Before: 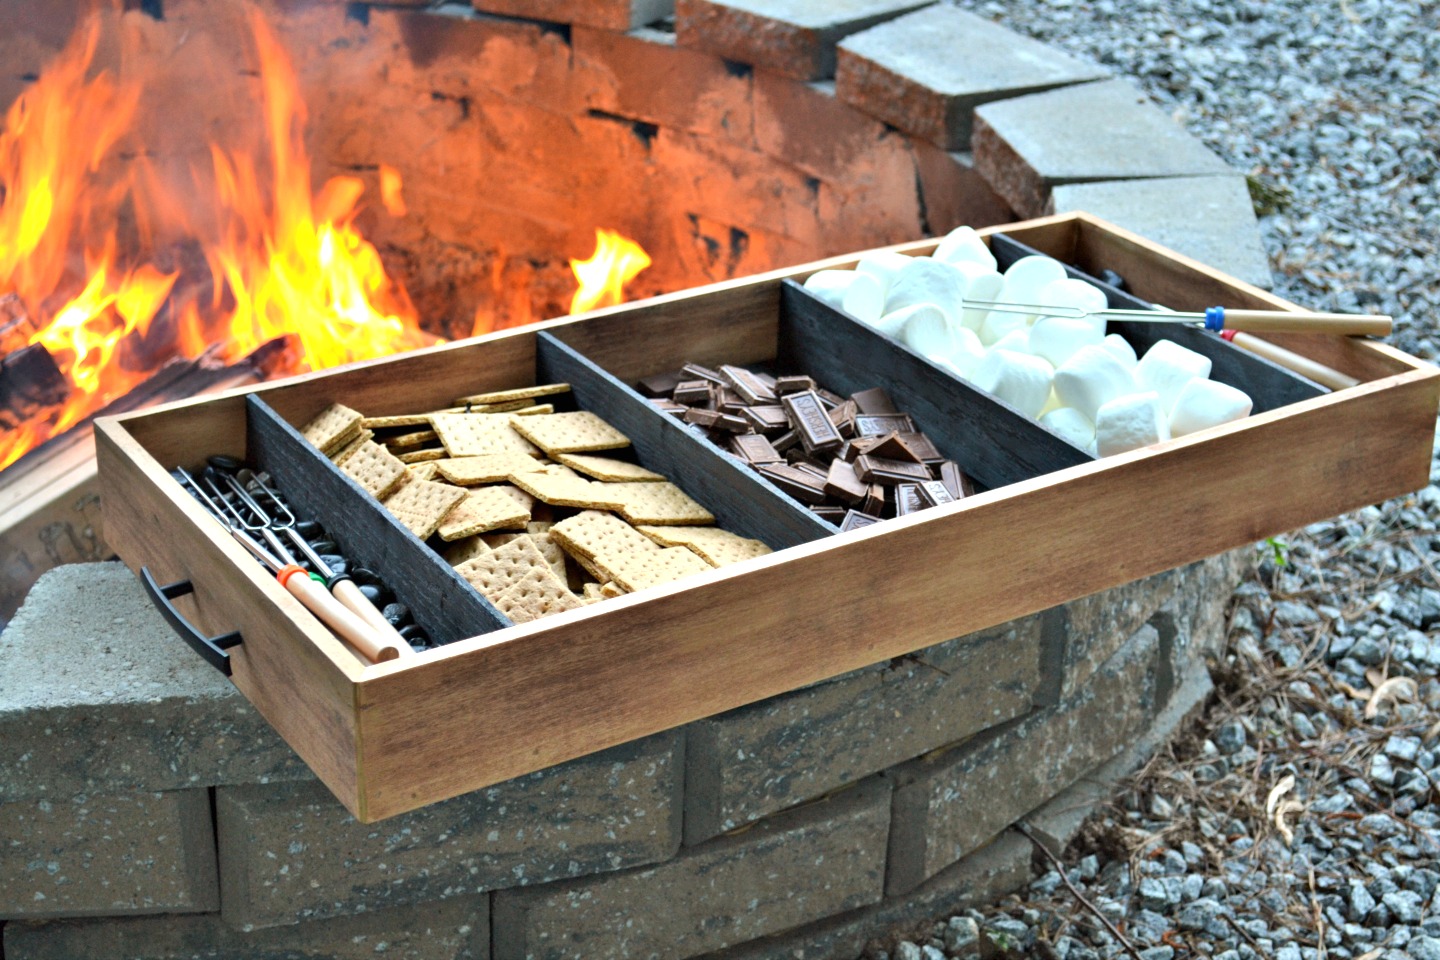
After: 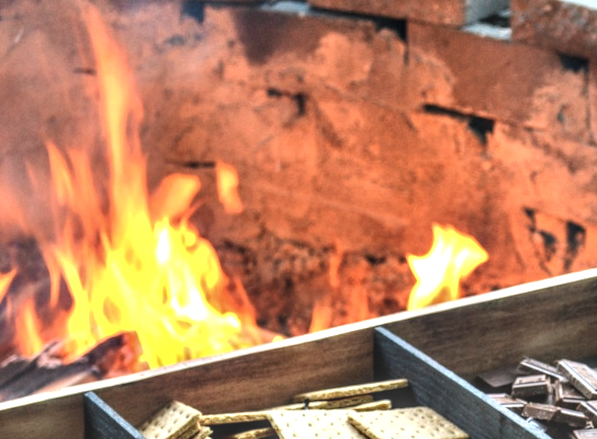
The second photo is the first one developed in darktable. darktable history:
crop and rotate: left 10.817%, top 0.062%, right 47.194%, bottom 53.626%
shadows and highlights: shadows 37.27, highlights -28.18, soften with gaussian
rotate and perspective: rotation -0.45°, automatic cropping original format, crop left 0.008, crop right 0.992, crop top 0.012, crop bottom 0.988
local contrast: highlights 0%, shadows 0%, detail 182%
exposure: black level correction -0.03, compensate highlight preservation false
